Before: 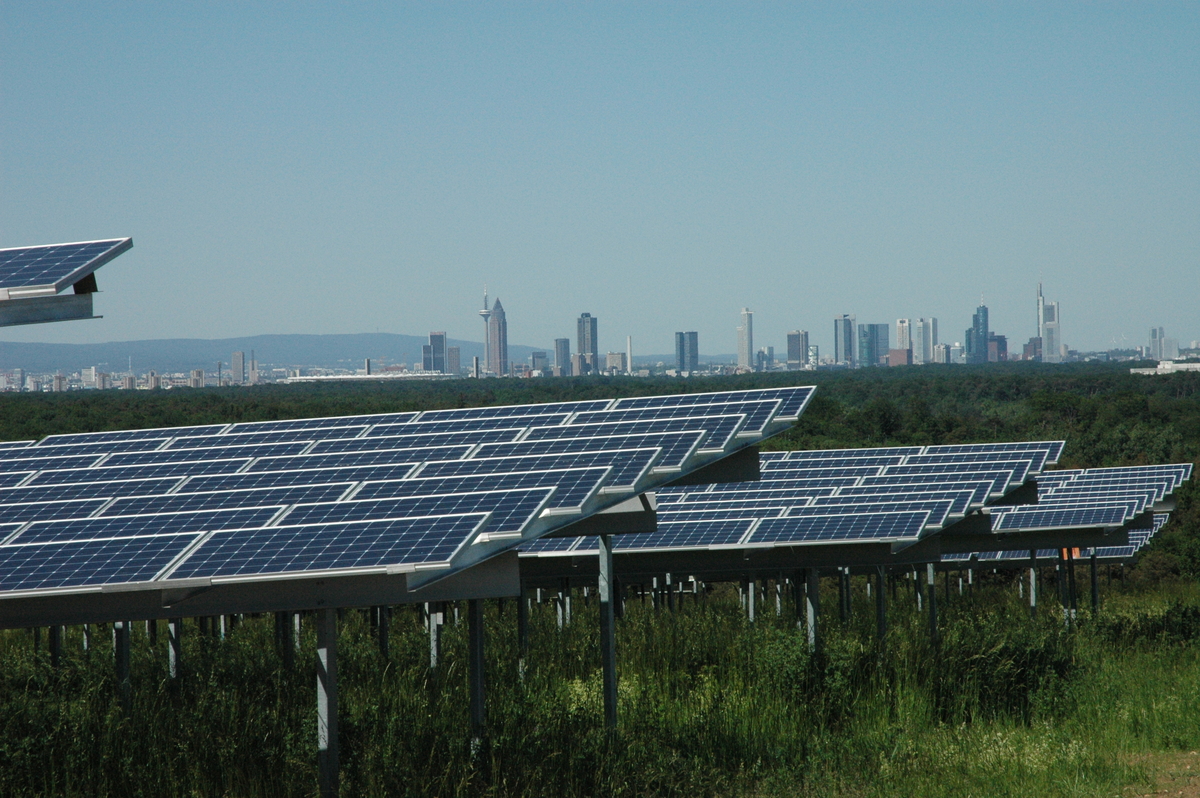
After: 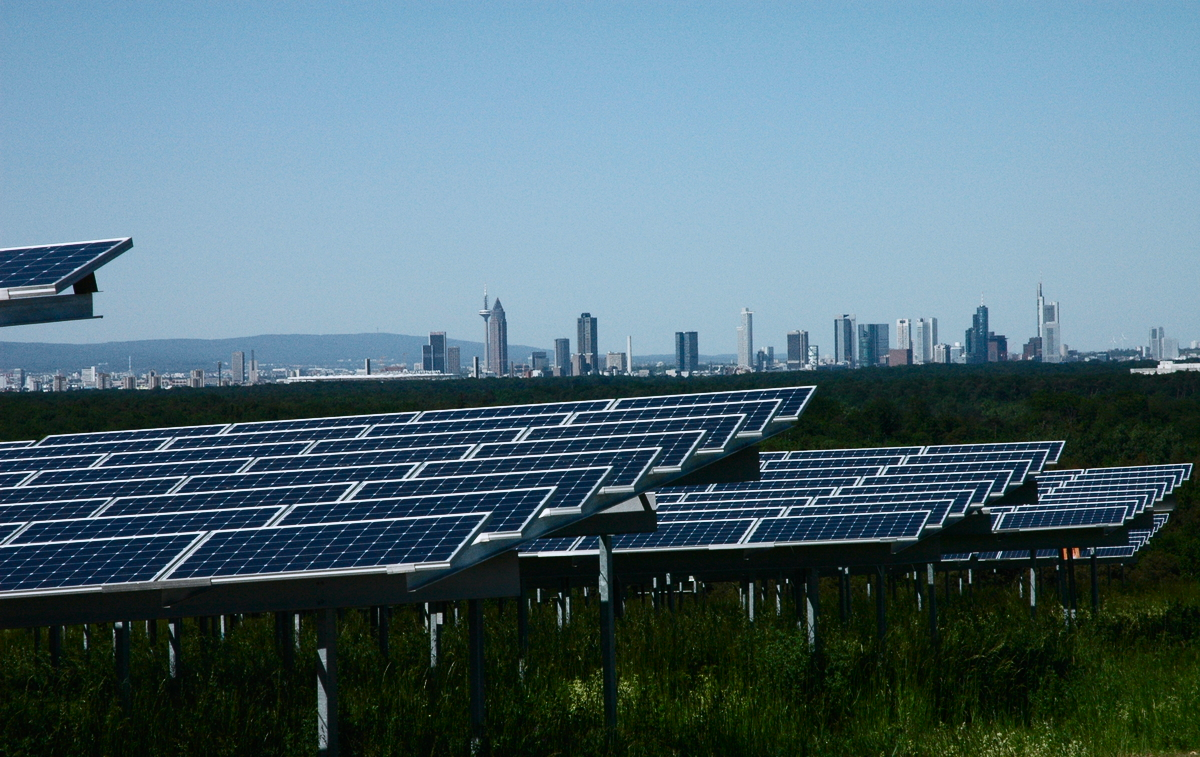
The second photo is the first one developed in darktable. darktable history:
contrast brightness saturation: contrast 0.4, brightness 0.1, saturation 0.21
crop and rotate: top 0%, bottom 5.097%
white balance: red 0.984, blue 1.059
exposure: exposure -0.492 EV, compensate highlight preservation false
